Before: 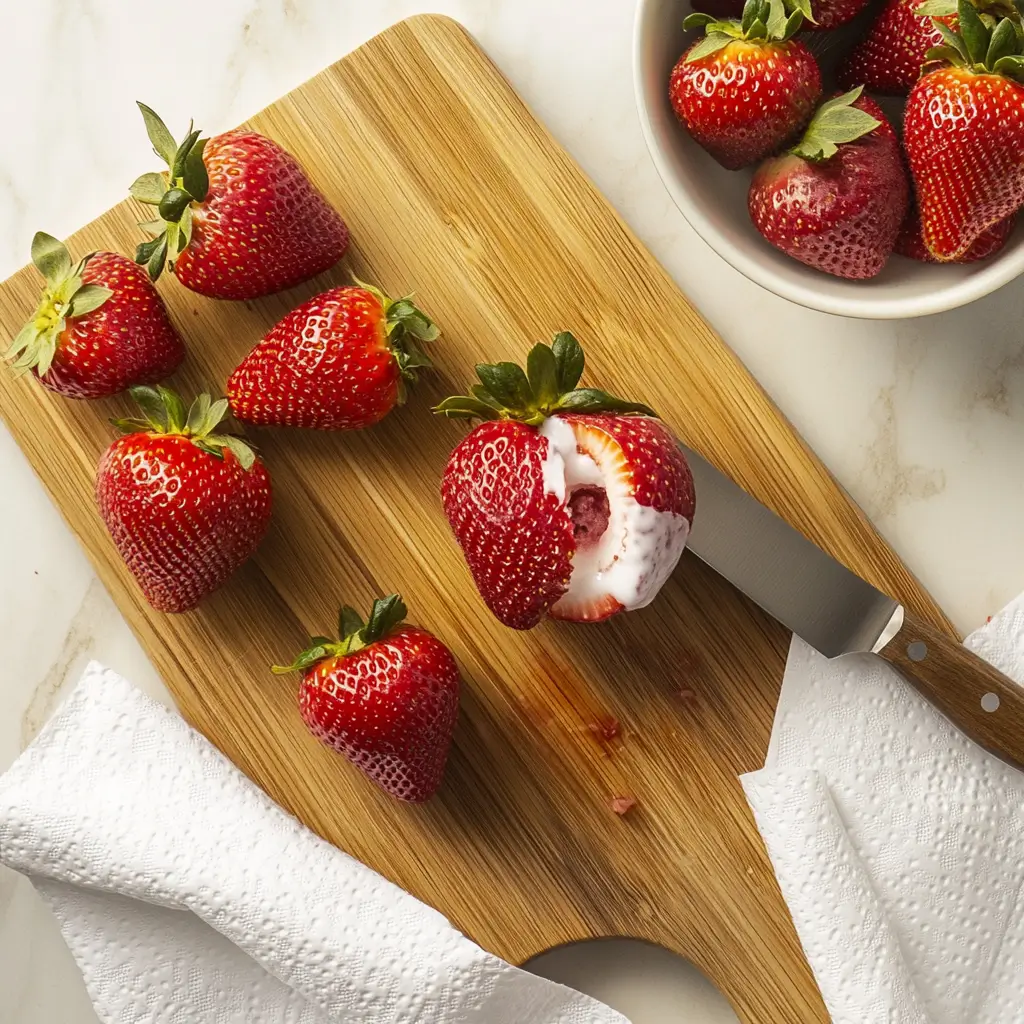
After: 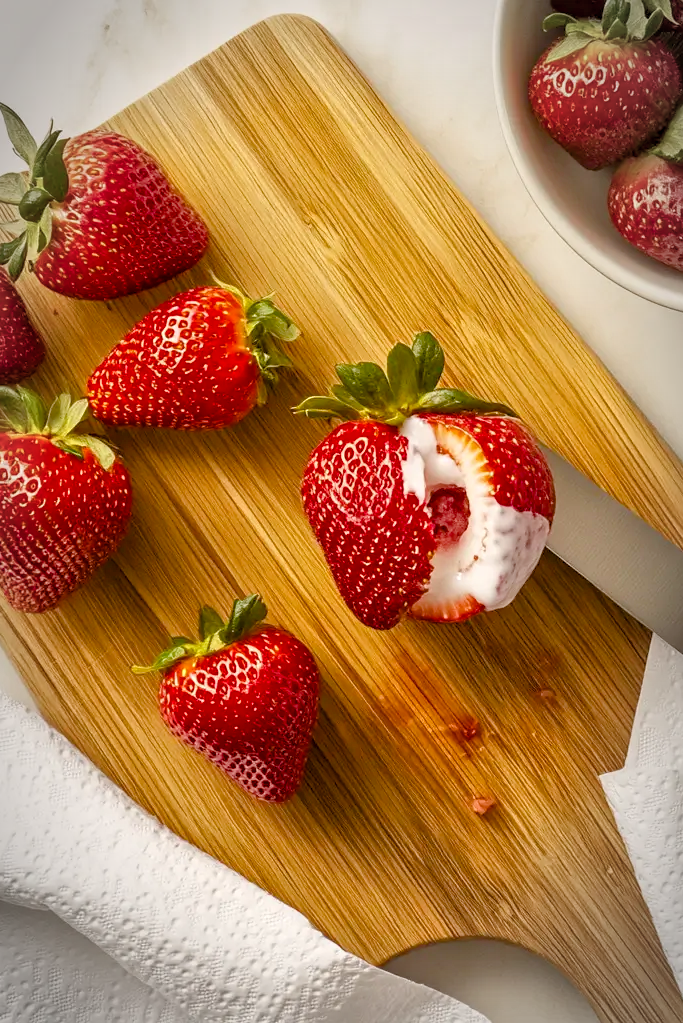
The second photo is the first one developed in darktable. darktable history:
vignetting: automatic ratio true, unbound false
tone equalizer: -7 EV 0.143 EV, -6 EV 0.632 EV, -5 EV 1.19 EV, -4 EV 1.32 EV, -3 EV 1.16 EV, -2 EV 0.6 EV, -1 EV 0.164 EV, luminance estimator HSV value / RGB max
local contrast: highlights 63%, shadows 115%, detail 107%, midtone range 0.536
color balance rgb: power › chroma 0.26%, power › hue 60.58°, highlights gain › chroma 1.037%, highlights gain › hue 60.28°, global offset › luminance -0.51%, perceptual saturation grading › global saturation 20%, perceptual saturation grading › highlights -25.545%, perceptual saturation grading › shadows 49.309%
crop and rotate: left 13.721%, right 19.547%
